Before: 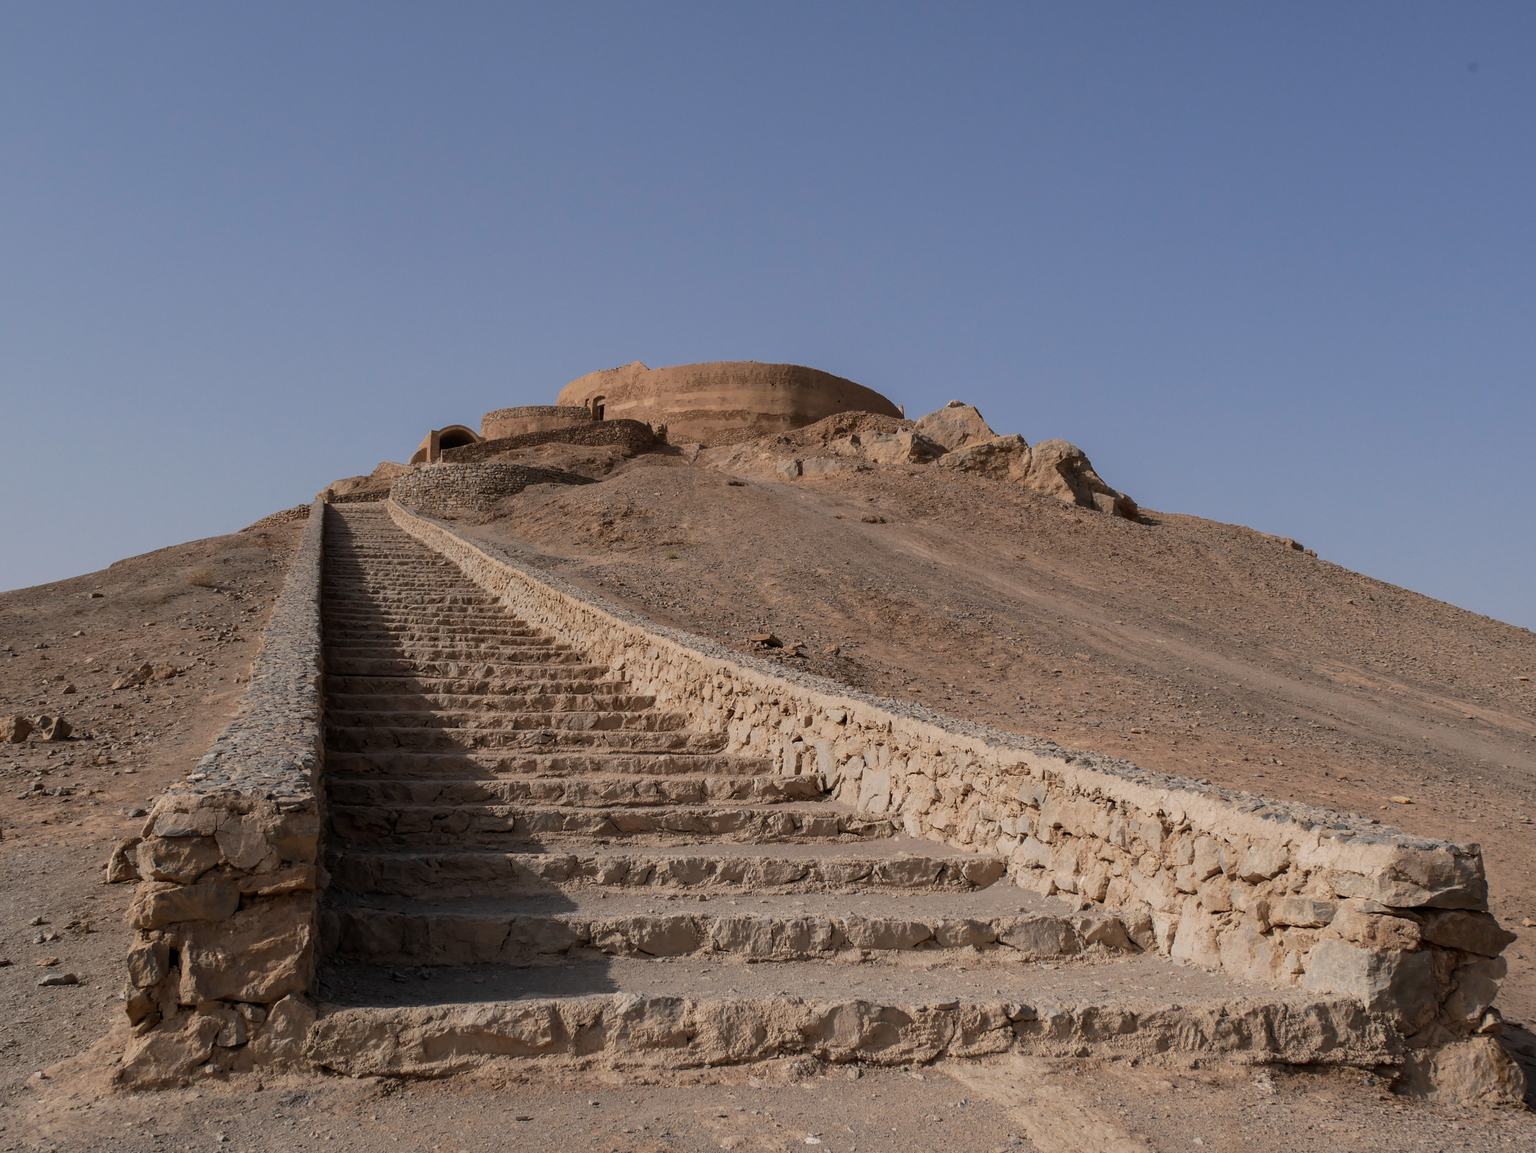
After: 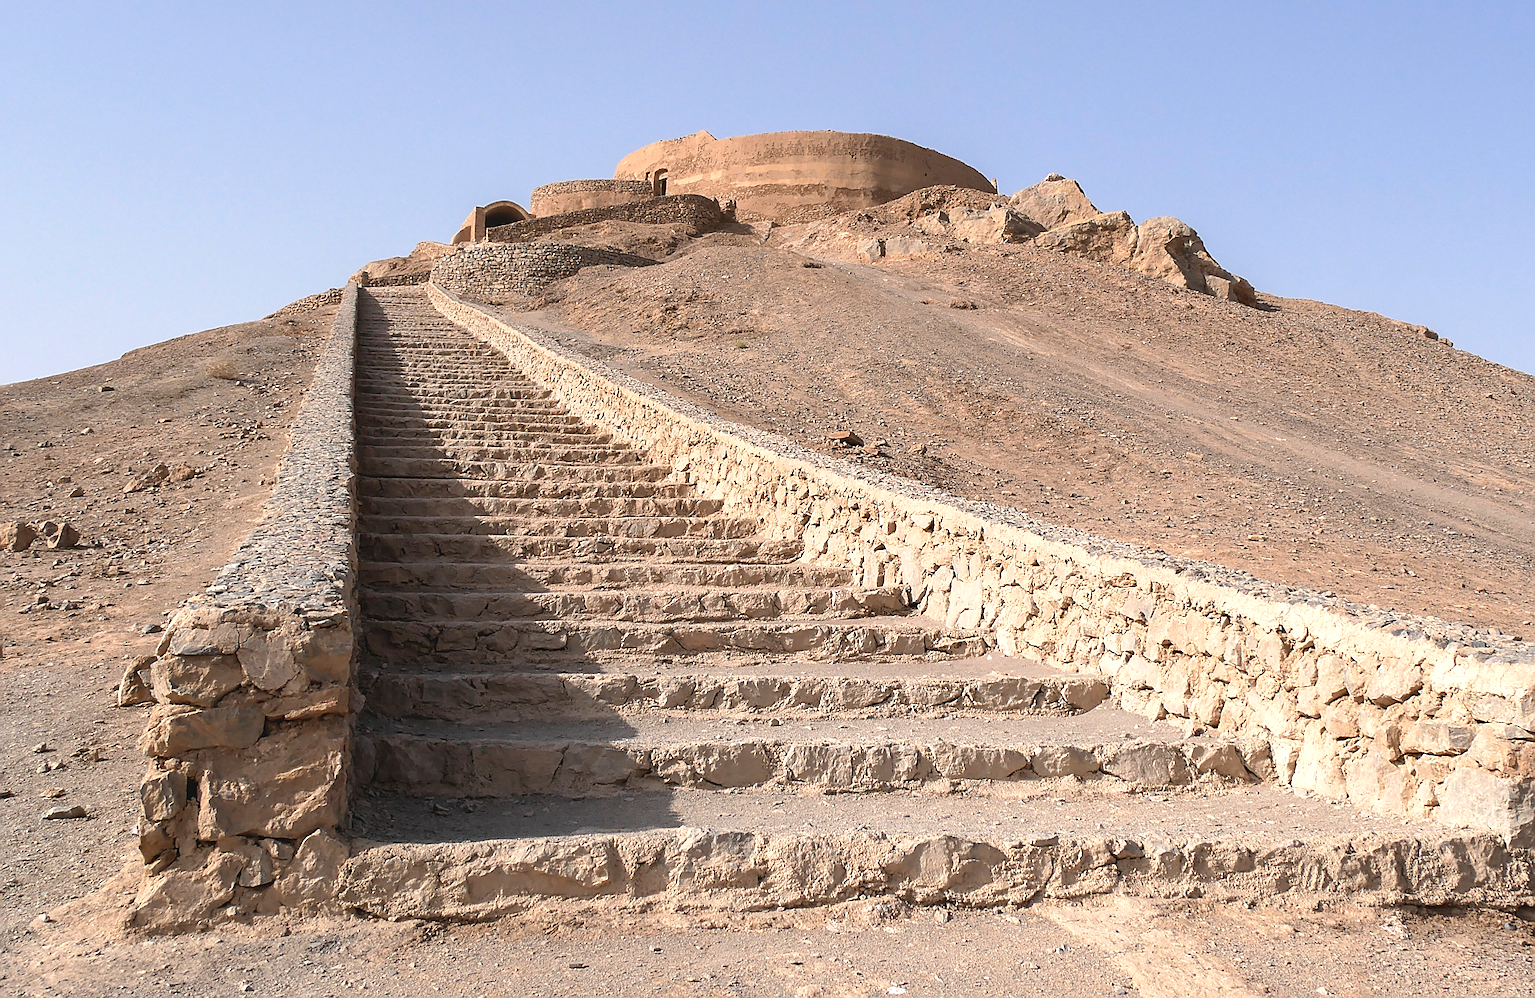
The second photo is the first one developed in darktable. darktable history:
exposure: exposure 1 EV, compensate exposure bias true, compensate highlight preservation false
crop: top 21.119%, right 9.336%, bottom 0.342%
sharpen: radius 1.368, amount 1.245, threshold 0.771
contrast brightness saturation: contrast -0.1, saturation -0.086
